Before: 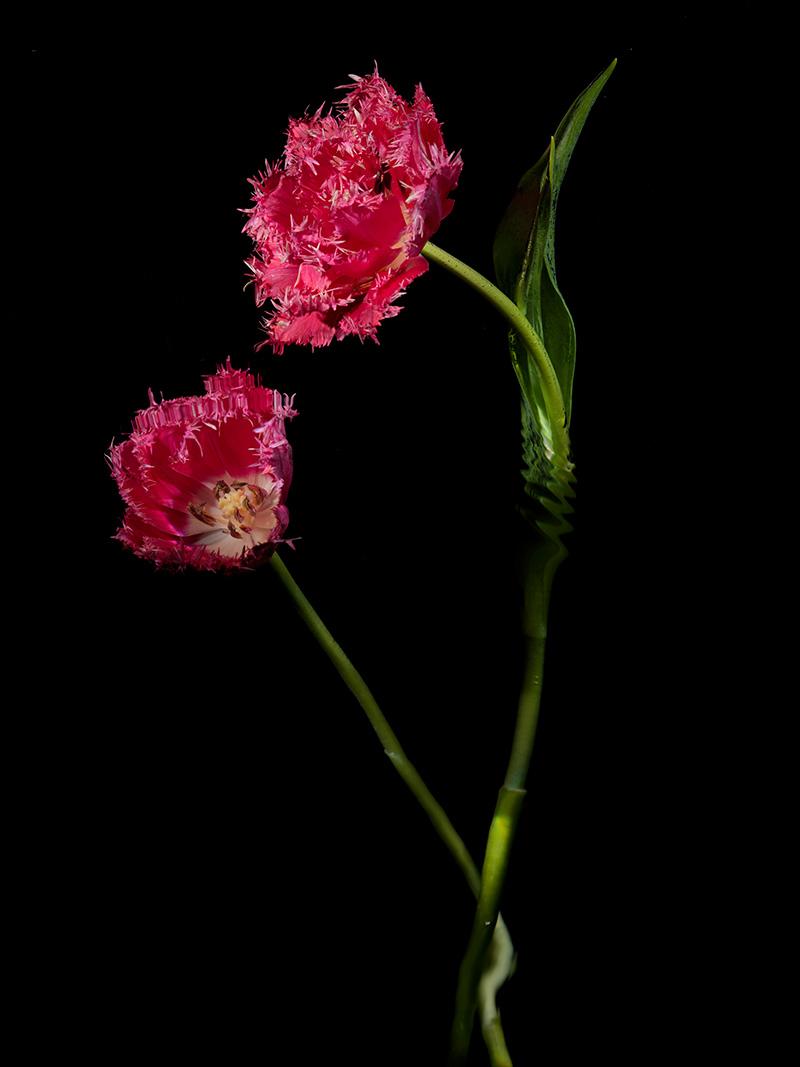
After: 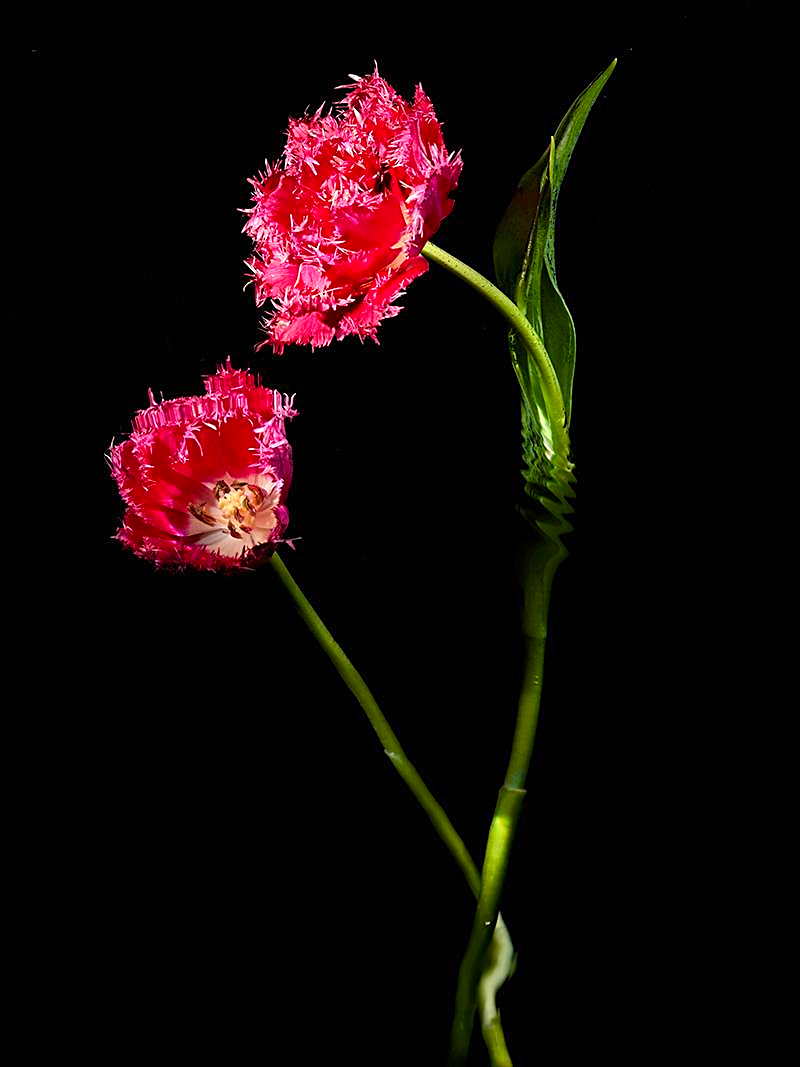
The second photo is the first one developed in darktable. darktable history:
vibrance: on, module defaults
sharpen: on, module defaults
exposure: exposure 0.661 EV, compensate highlight preservation false
color balance rgb: linear chroma grading › shadows 32%, linear chroma grading › global chroma -2%, linear chroma grading › mid-tones 4%, perceptual saturation grading › global saturation -2%, perceptual saturation grading › highlights -8%, perceptual saturation grading › mid-tones 8%, perceptual saturation grading › shadows 4%, perceptual brilliance grading › highlights 8%, perceptual brilliance grading › mid-tones 4%, perceptual brilliance grading › shadows 2%, global vibrance 16%, saturation formula JzAzBz (2021)
